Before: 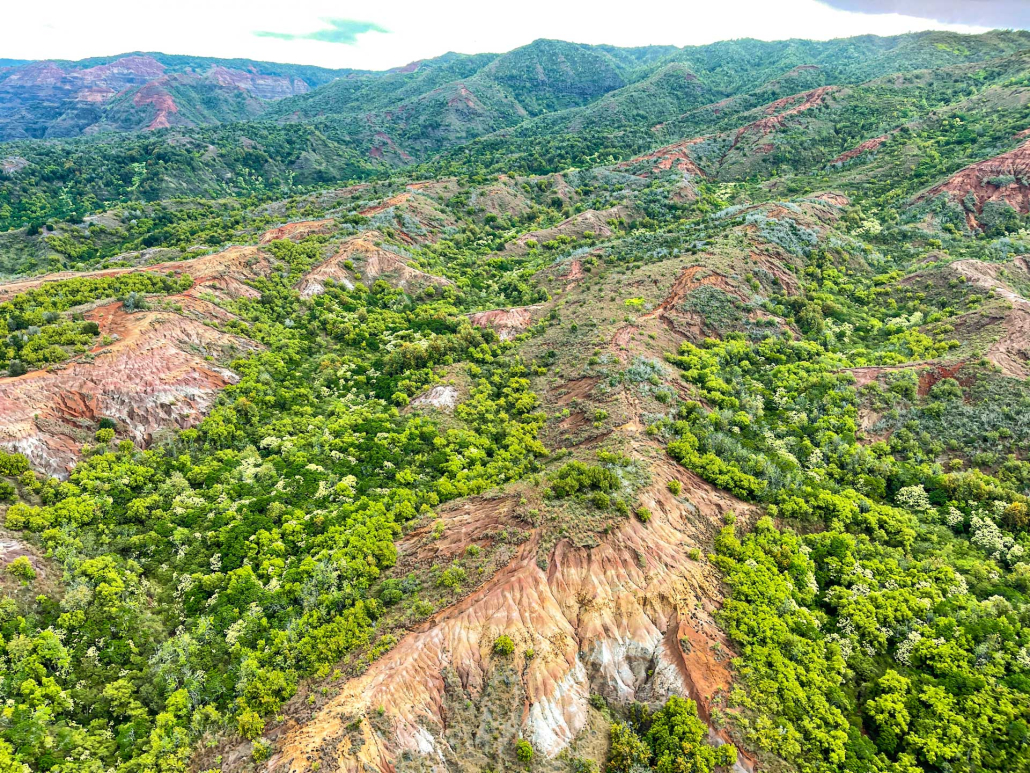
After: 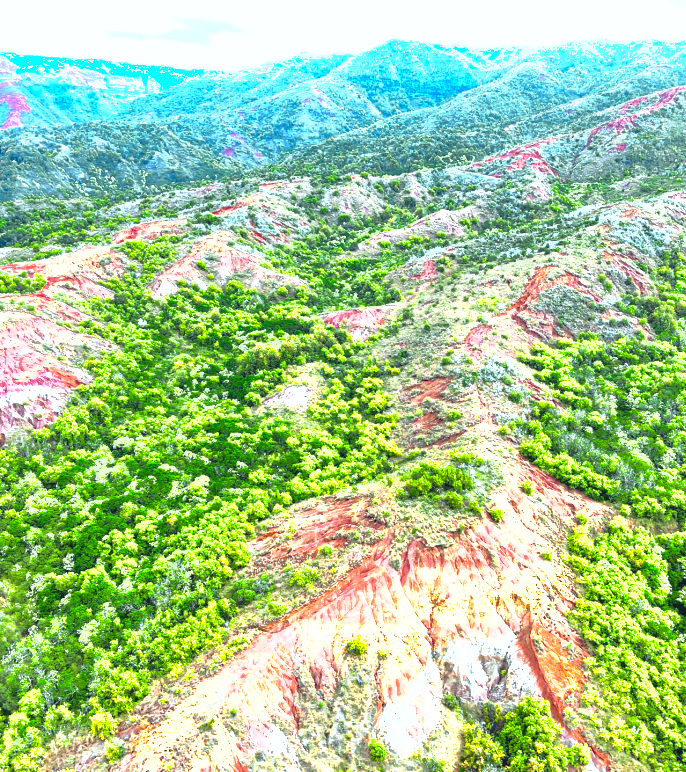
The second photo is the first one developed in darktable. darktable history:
tone curve: curves: ch0 [(0, 0.025) (0.15, 0.143) (0.452, 0.486) (0.751, 0.788) (1, 0.961)]; ch1 [(0, 0) (0.416, 0.4) (0.476, 0.469) (0.497, 0.494) (0.546, 0.571) (0.566, 0.607) (0.62, 0.657) (1, 1)]; ch2 [(0, 0) (0.386, 0.397) (0.505, 0.498) (0.547, 0.546) (0.579, 0.58) (1, 1)], color space Lab, independent channels, preserve colors none
shadows and highlights: on, module defaults
crop and rotate: left 14.292%, right 19.041%
color zones: curves: ch0 [(0.004, 0.305) (0.261, 0.623) (0.389, 0.399) (0.708, 0.571) (0.947, 0.34)]; ch1 [(0.025, 0.645) (0.229, 0.584) (0.326, 0.551) (0.484, 0.262) (0.757, 0.643)]
white balance: red 0.926, green 1.003, blue 1.133
tone equalizer: on, module defaults
exposure: black level correction 0, exposure 1.45 EV, compensate exposure bias true, compensate highlight preservation false
